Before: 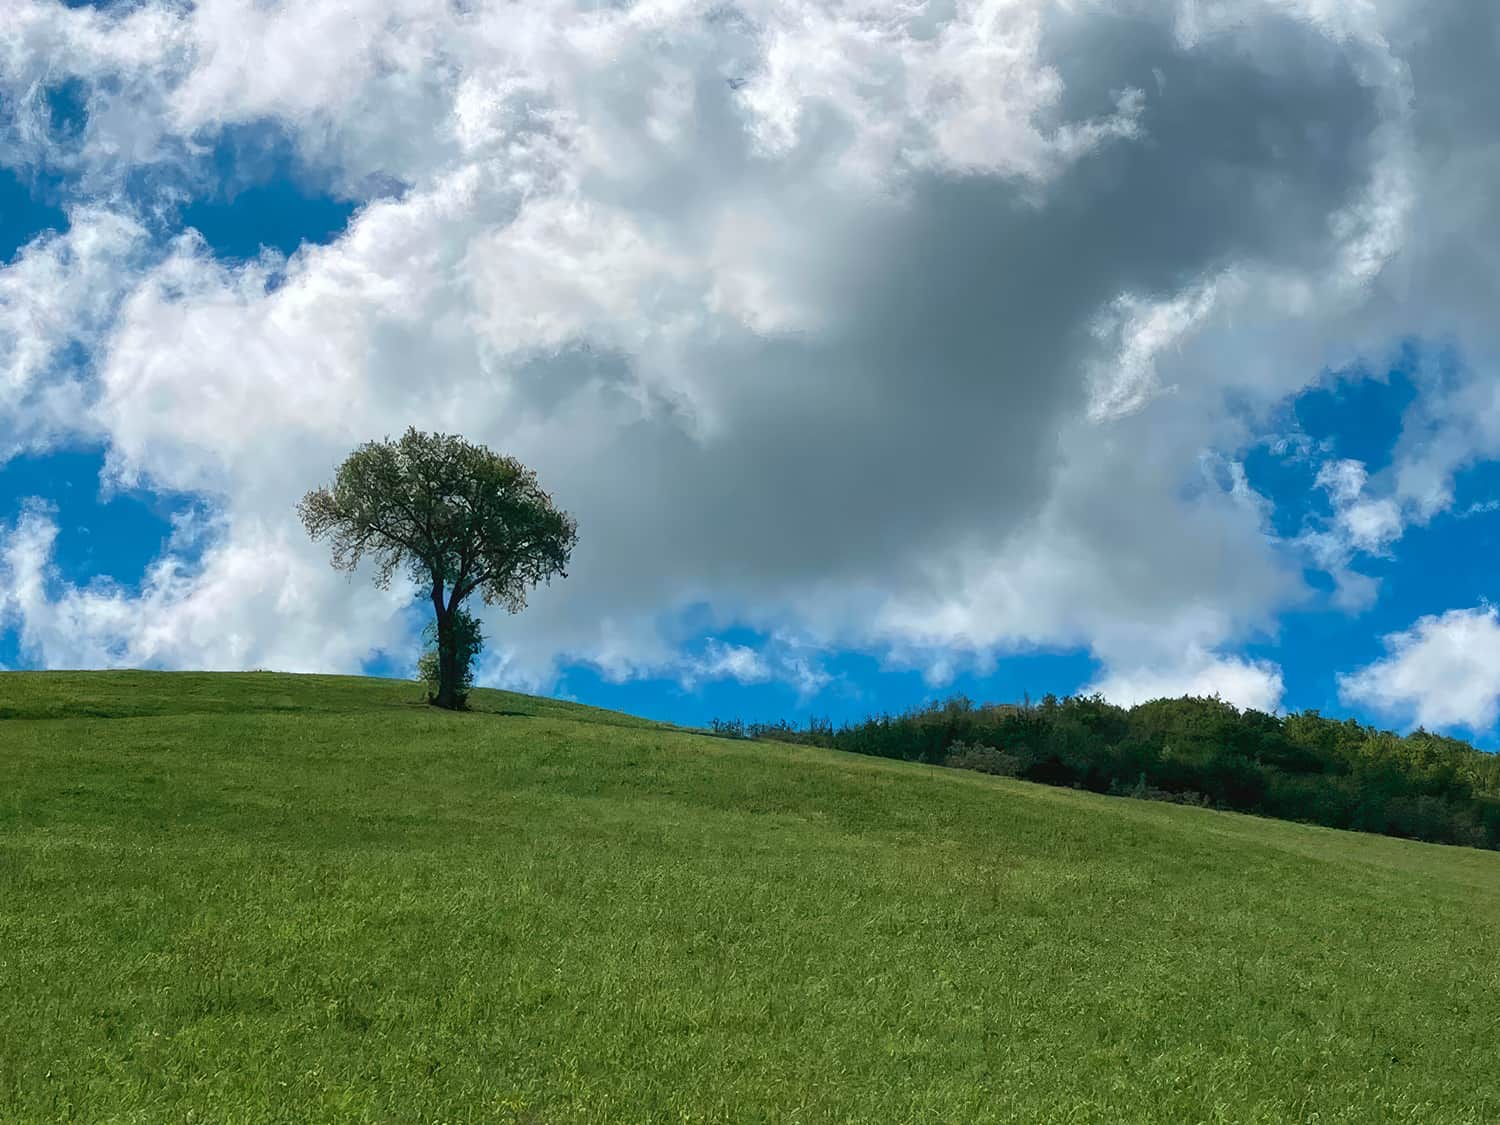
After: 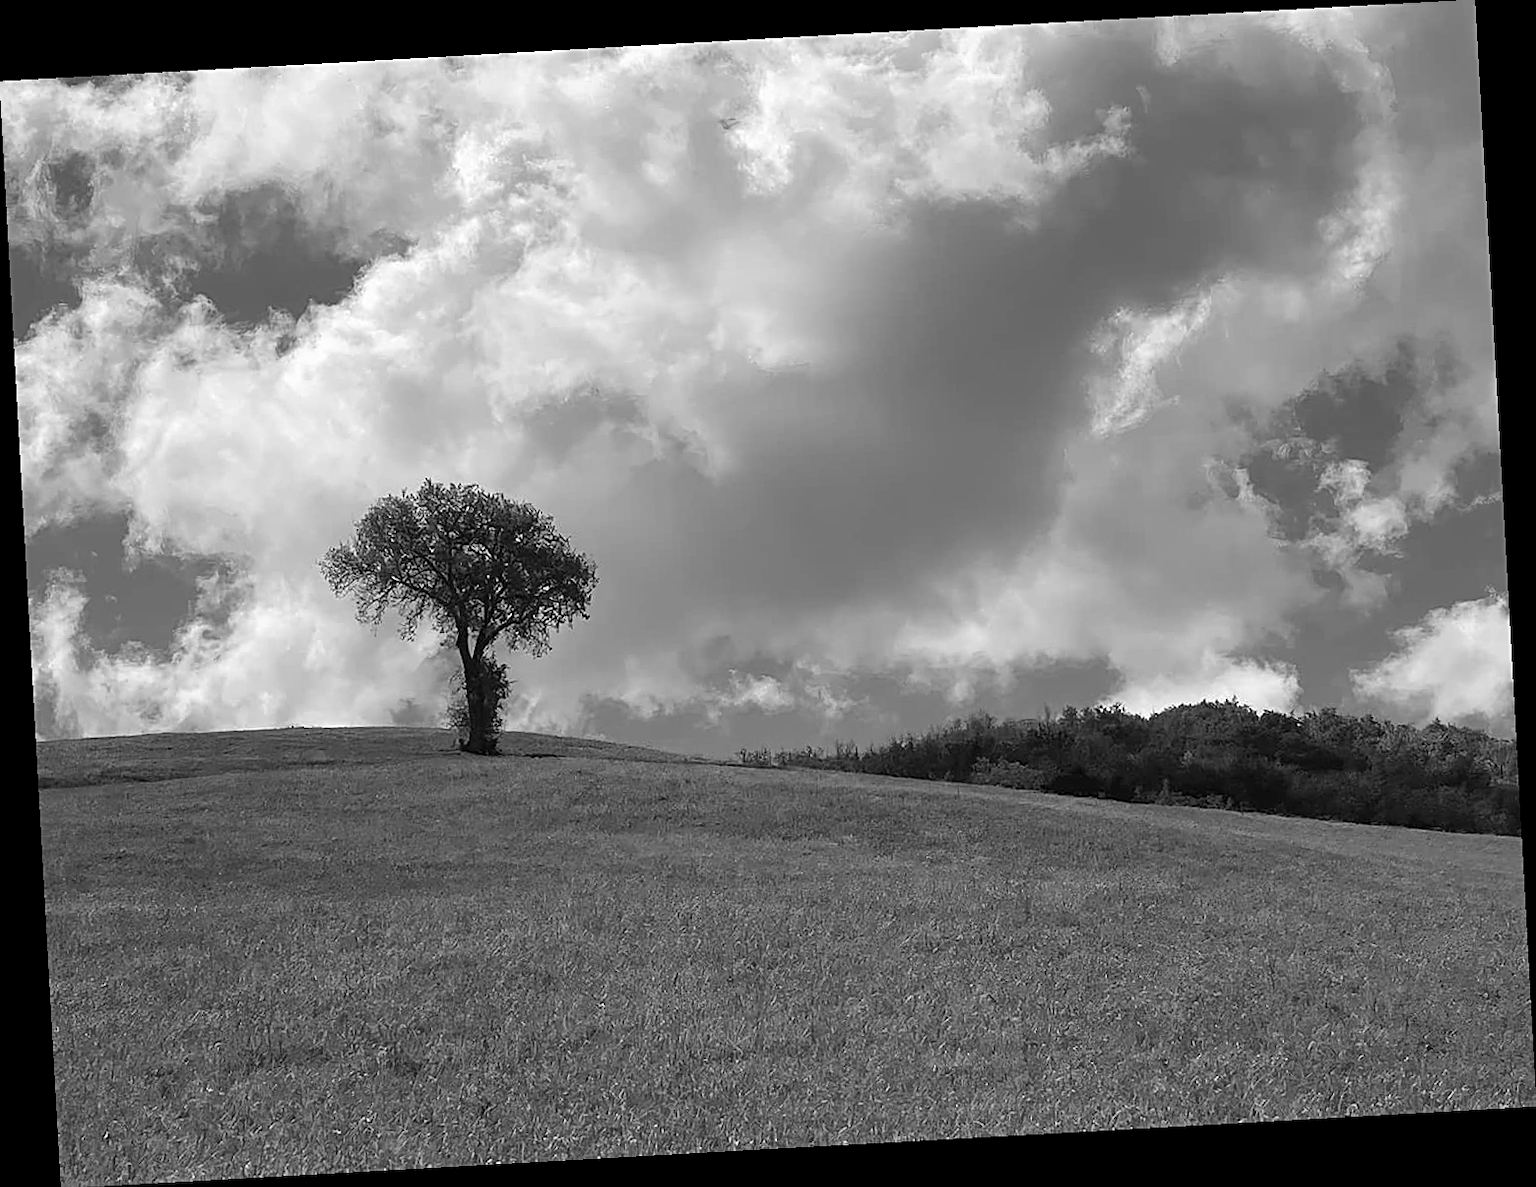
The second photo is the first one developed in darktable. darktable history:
rotate and perspective: rotation -3.18°, automatic cropping off
color correction: highlights a* 1.83, highlights b* 34.02, shadows a* -36.68, shadows b* -5.48
monochrome: on, module defaults
sharpen: on, module defaults
